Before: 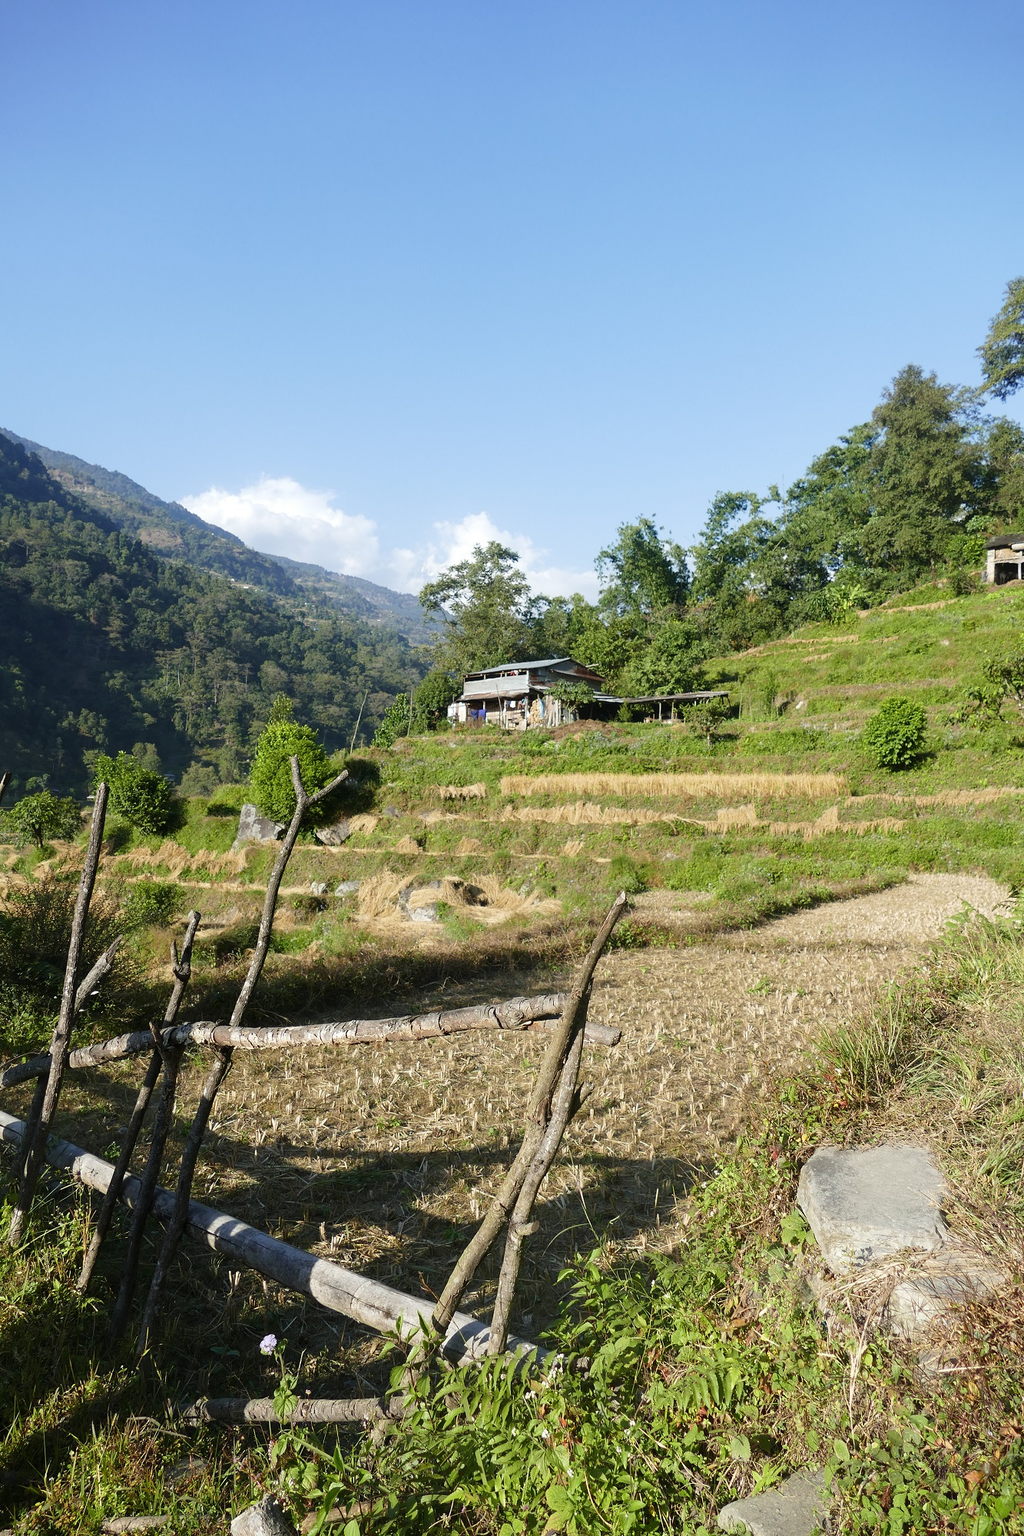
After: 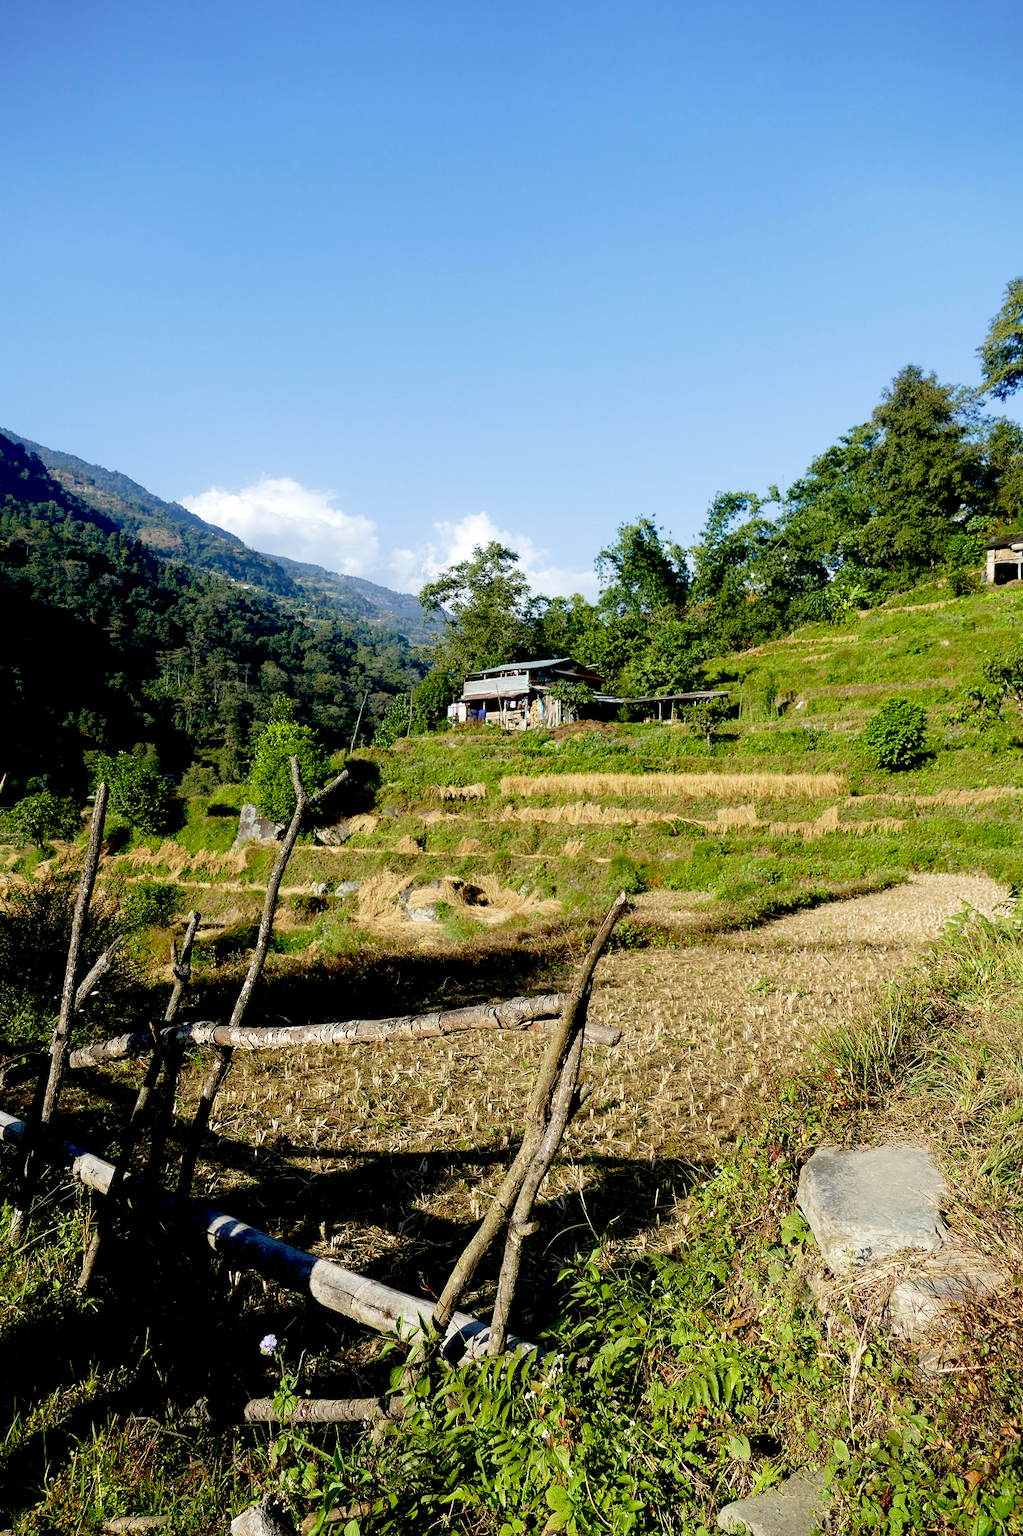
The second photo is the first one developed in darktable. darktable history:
exposure: black level correction 0.056, compensate highlight preservation false
velvia: on, module defaults
